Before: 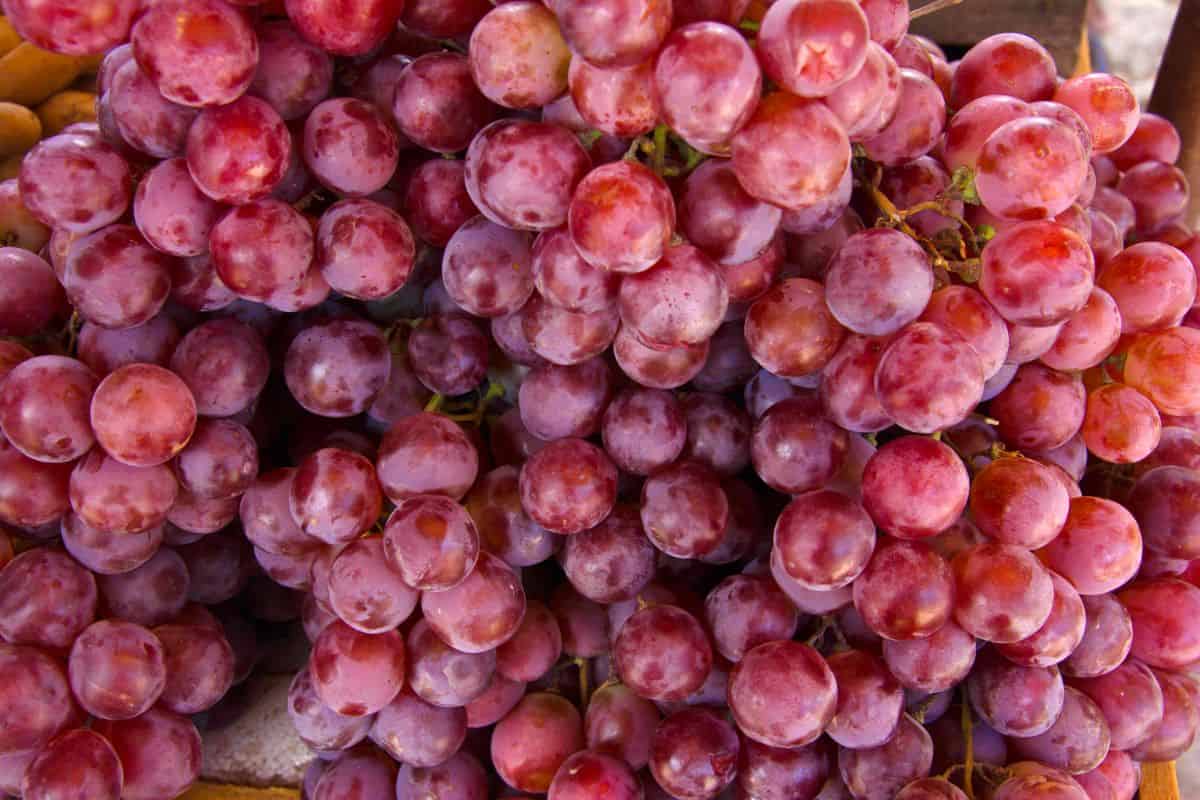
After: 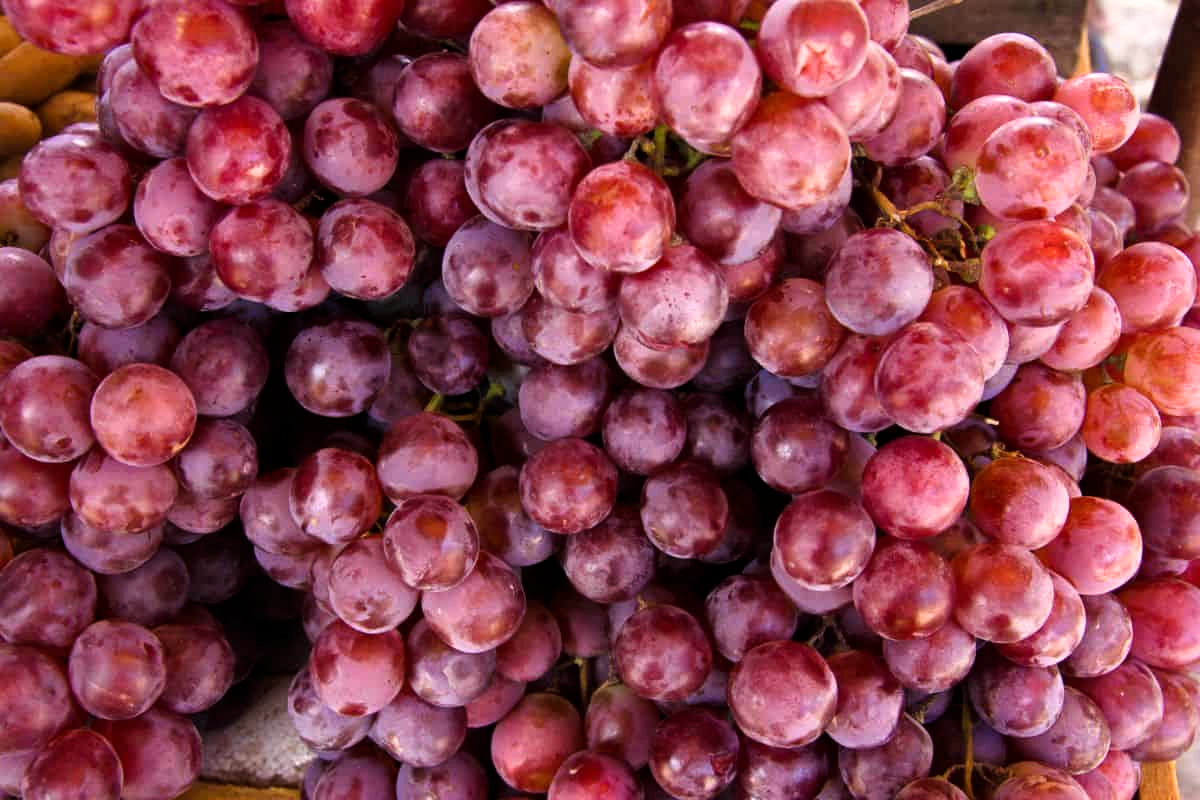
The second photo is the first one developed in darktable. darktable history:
filmic rgb: black relative exposure -8.01 EV, white relative exposure 2.36 EV, hardness 6.6
